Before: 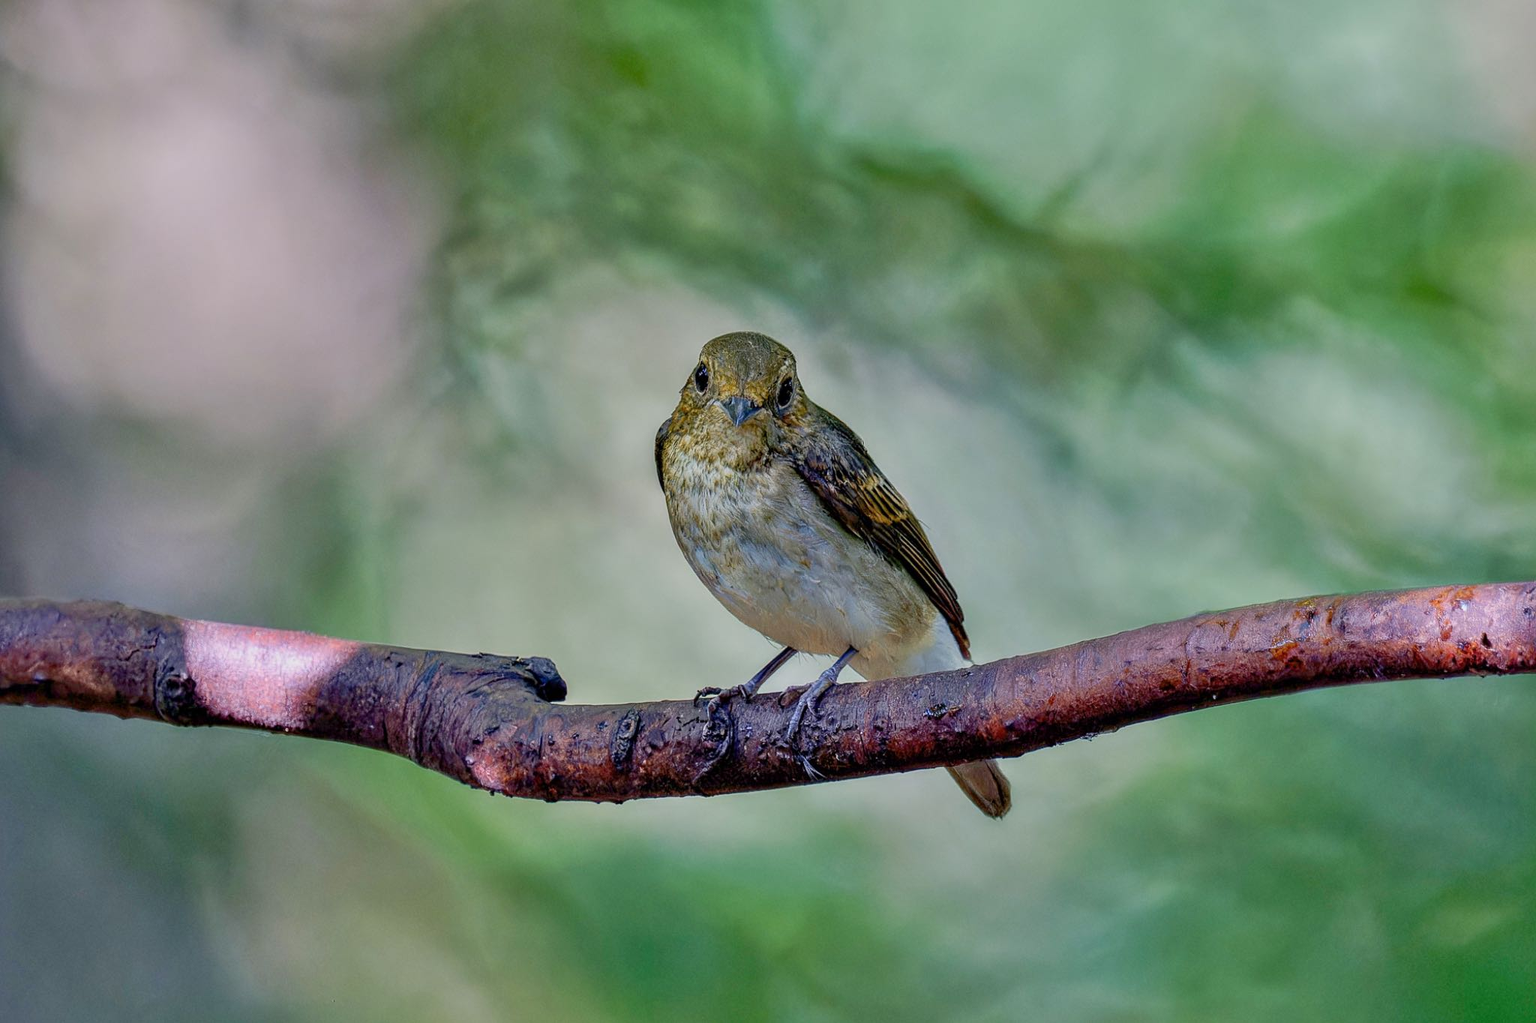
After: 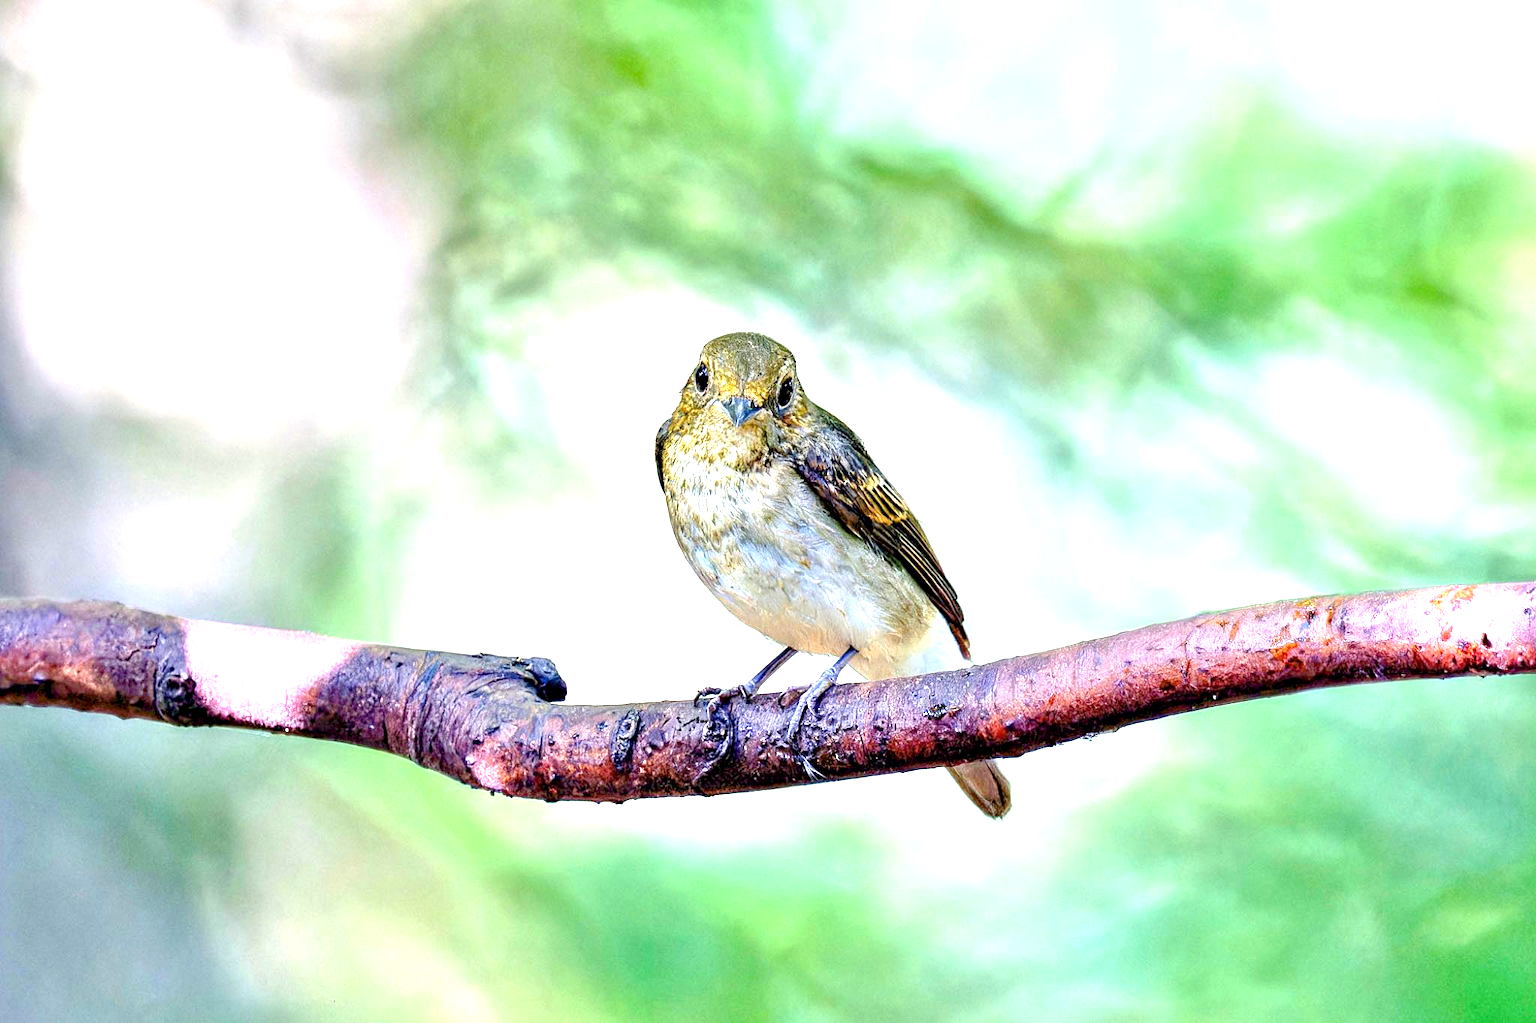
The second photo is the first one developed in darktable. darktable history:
exposure: black level correction 0.001, exposure 1.999 EV, compensate highlight preservation false
